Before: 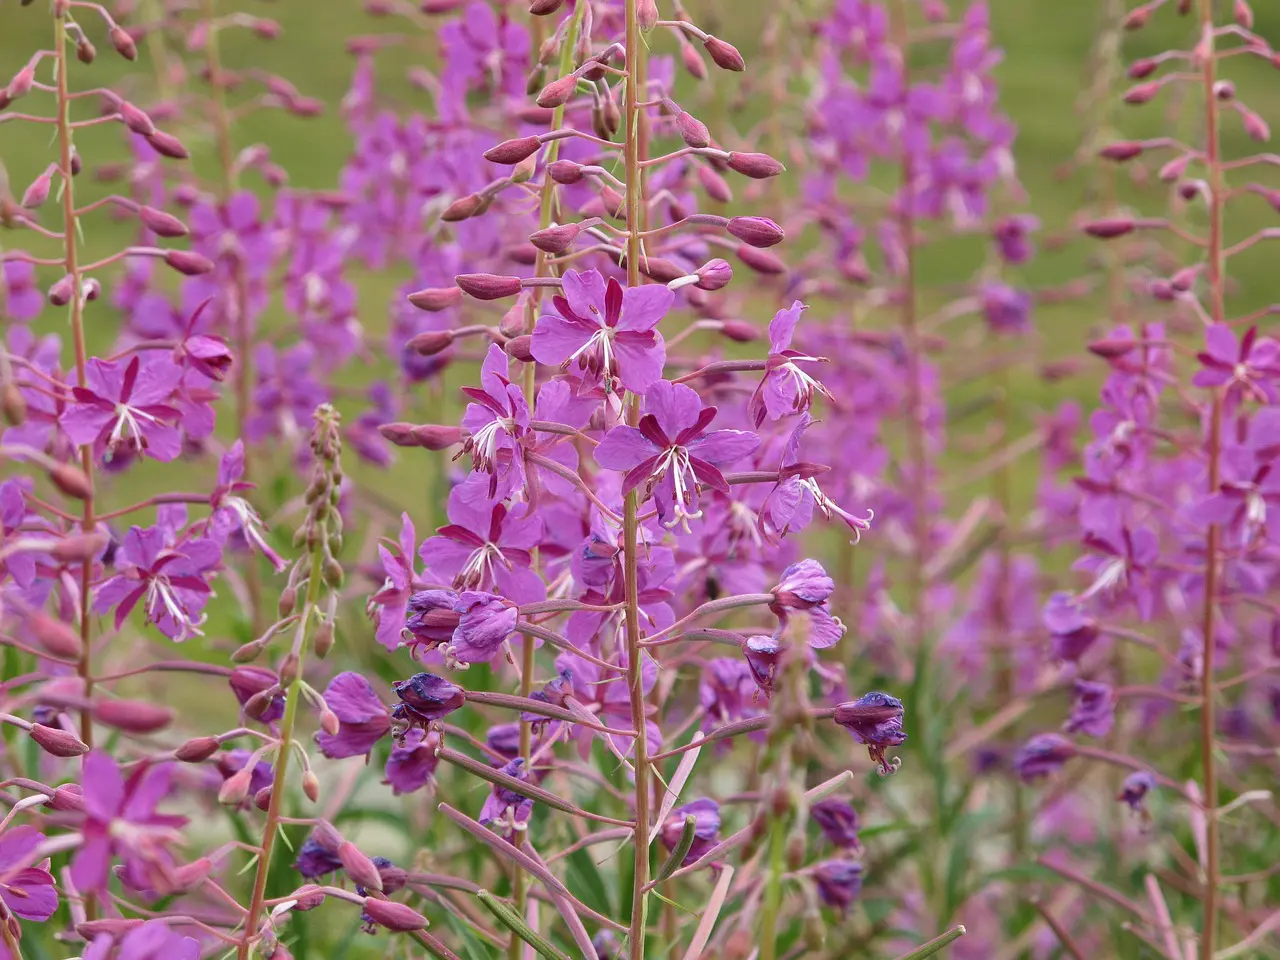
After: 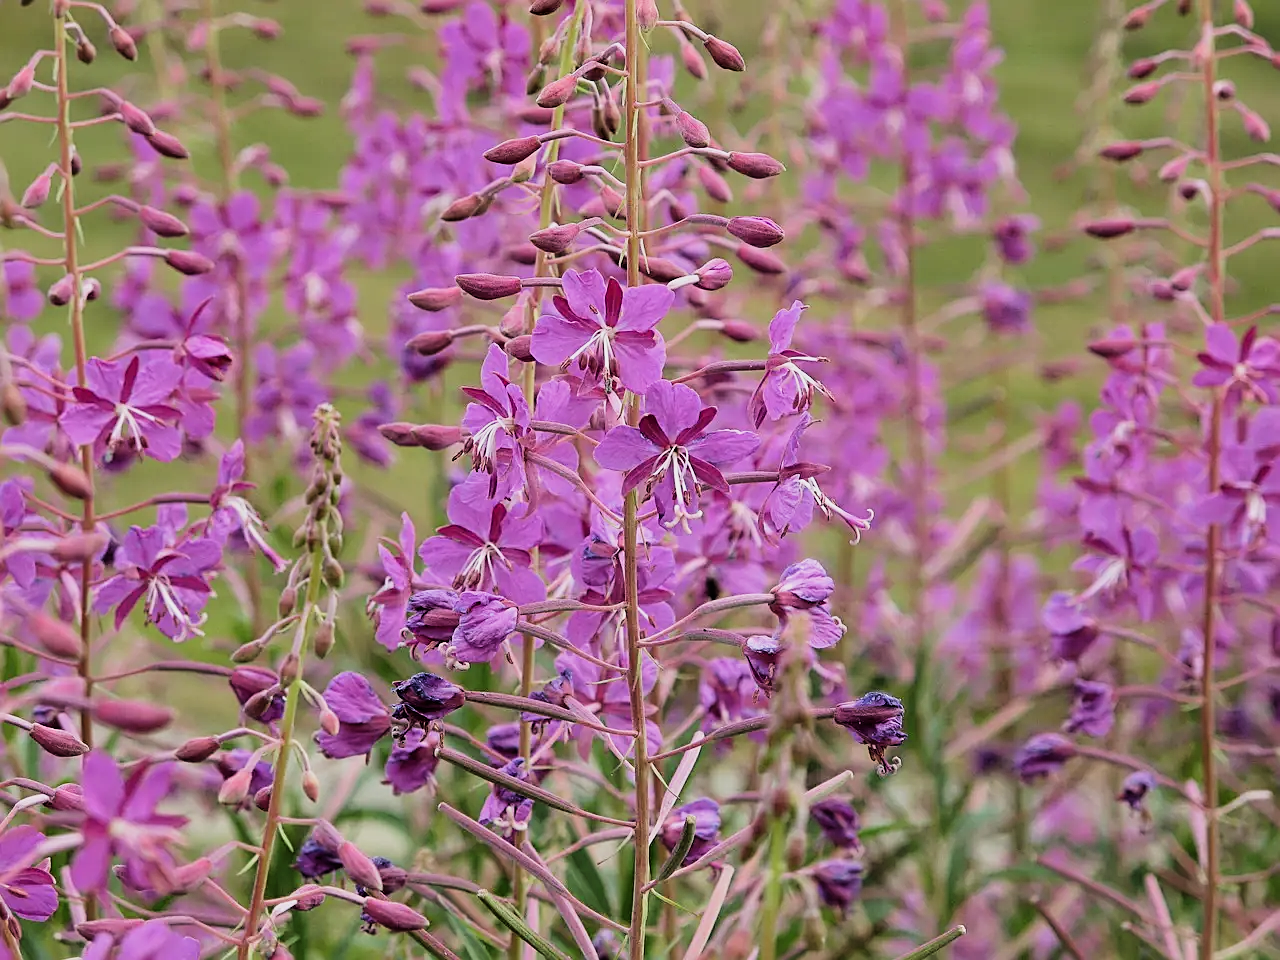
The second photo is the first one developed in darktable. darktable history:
sharpen: on, module defaults
filmic rgb: black relative exposure -5 EV, hardness 2.88, contrast 1.4
